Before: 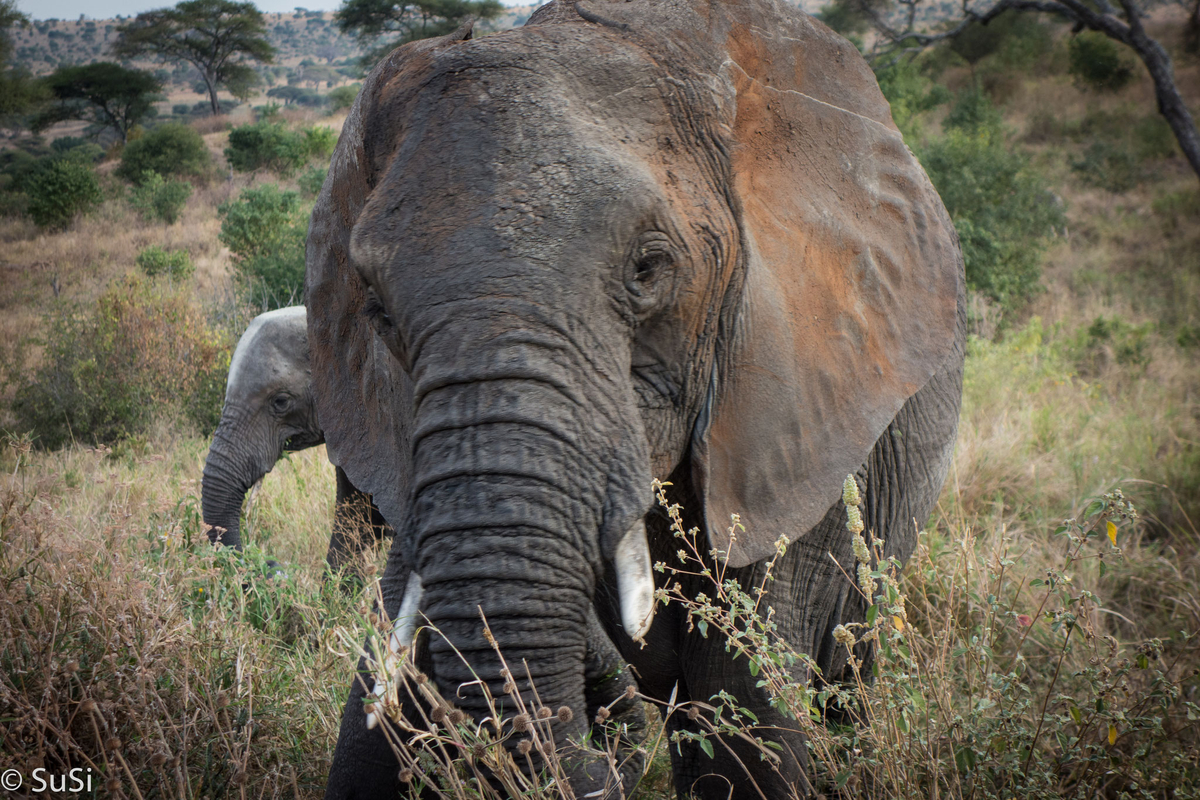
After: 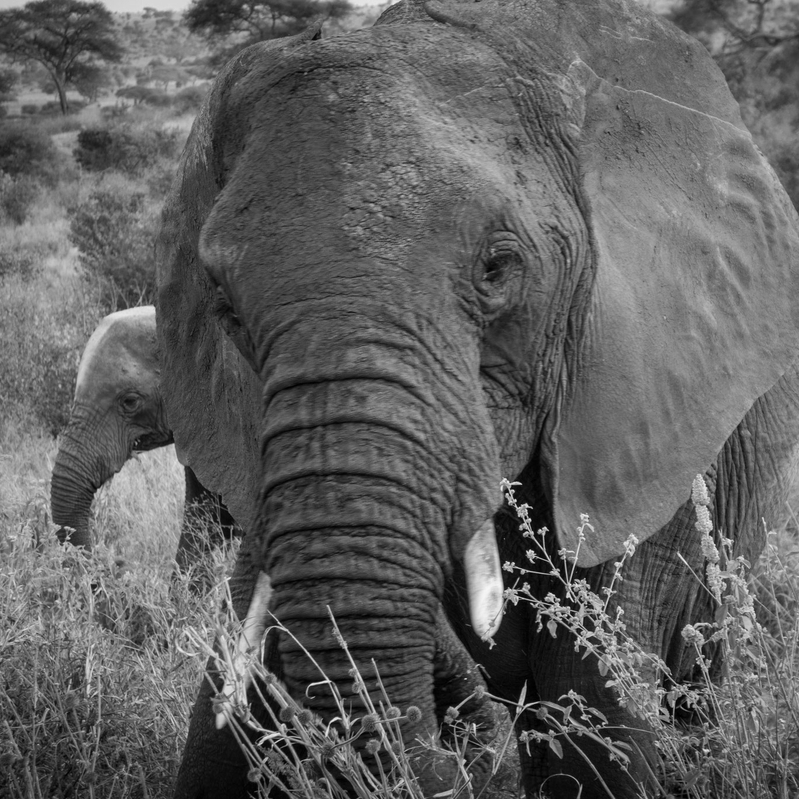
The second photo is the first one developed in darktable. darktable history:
monochrome: on, module defaults
crop and rotate: left 12.648%, right 20.685%
